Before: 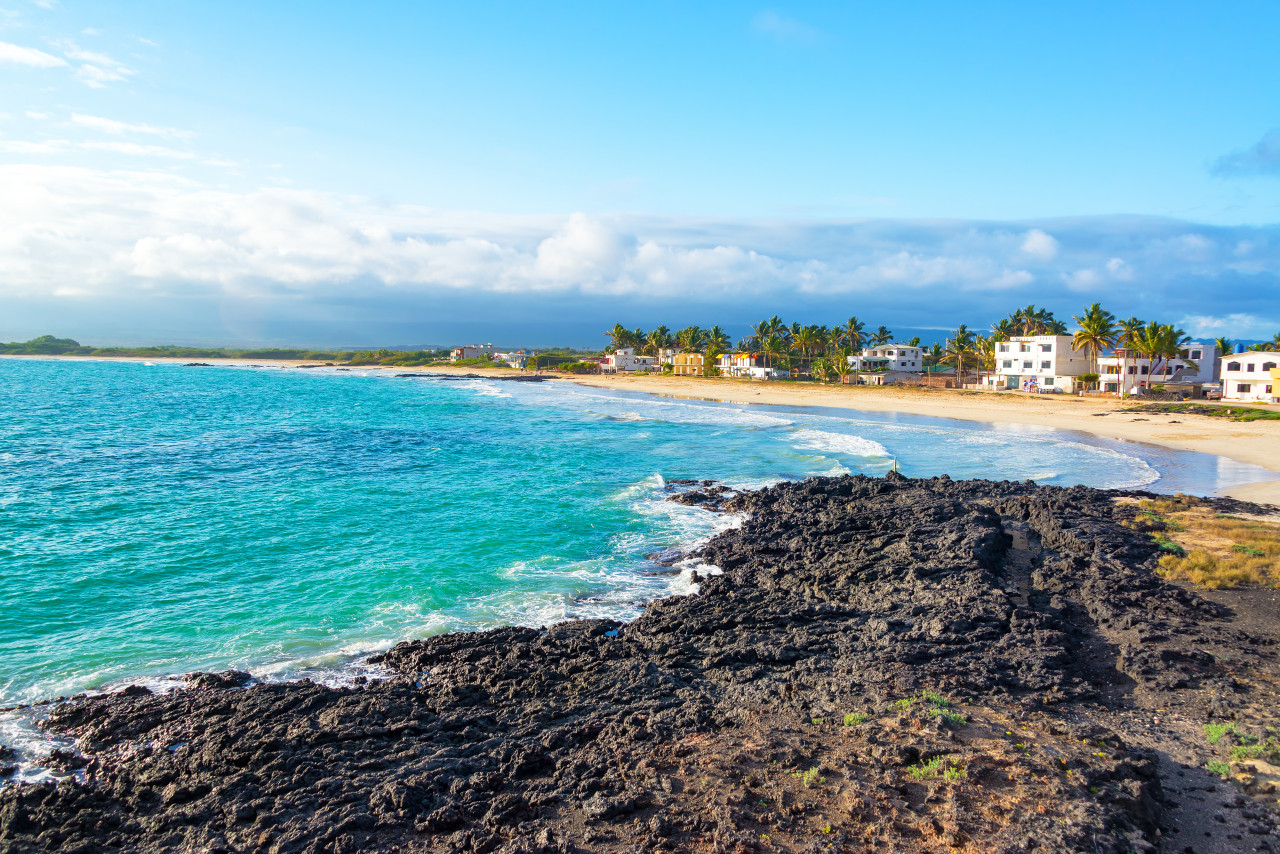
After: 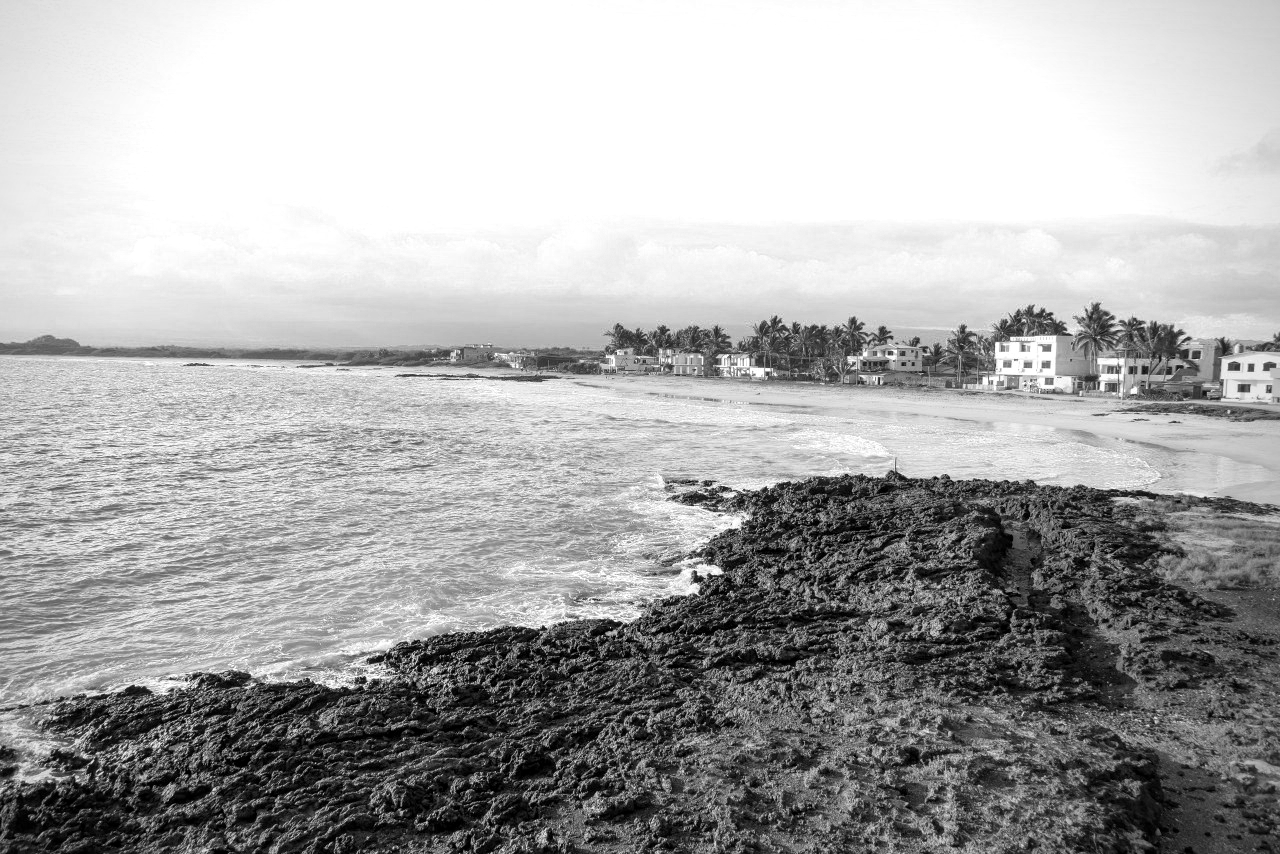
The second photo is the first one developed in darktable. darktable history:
vignetting: center (-0.033, -0.047)
local contrast: highlights 100%, shadows 98%, detail 119%, midtone range 0.2
color zones: curves: ch0 [(0, 0.613) (0.01, 0.613) (0.245, 0.448) (0.498, 0.529) (0.642, 0.665) (0.879, 0.777) (0.99, 0.613)]; ch1 [(0, 0) (0.143, 0) (0.286, 0) (0.429, 0) (0.571, 0) (0.714, 0) (0.857, 0)]
